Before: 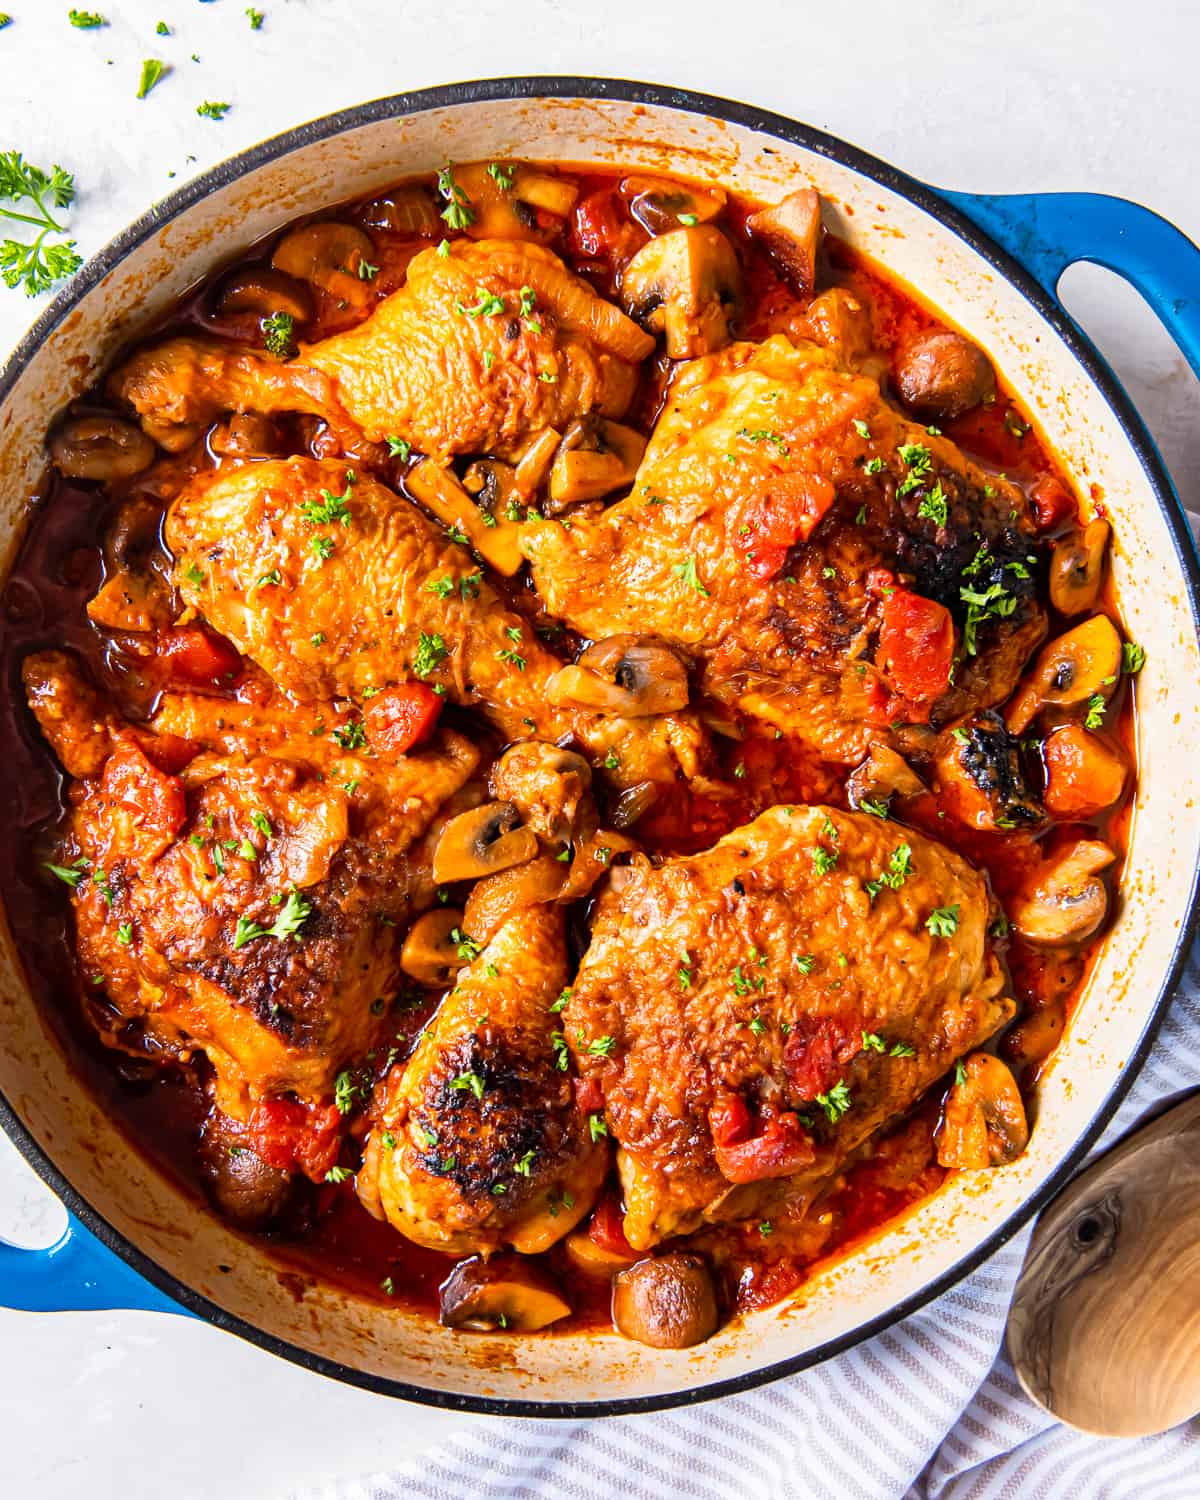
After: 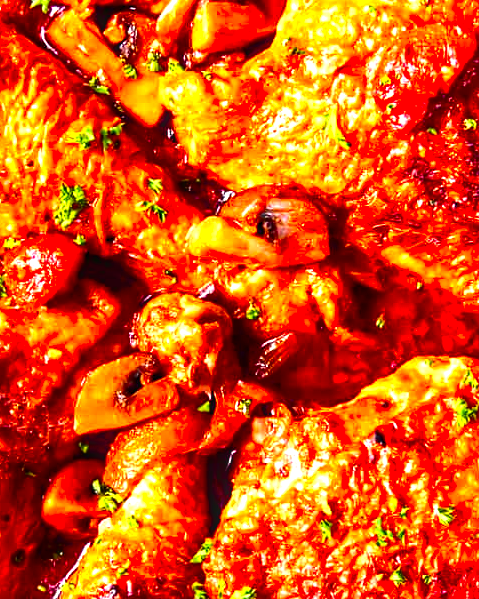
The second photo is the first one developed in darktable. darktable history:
local contrast: highlights 61%, detail 143%, midtone range 0.428
tone curve: curves: ch0 [(0, 0) (0.106, 0.026) (0.275, 0.155) (0.392, 0.314) (0.513, 0.481) (0.657, 0.667) (1, 1)]; ch1 [(0, 0) (0.5, 0.511) (0.536, 0.579) (0.587, 0.69) (1, 1)]; ch2 [(0, 0) (0.5, 0.5) (0.55, 0.552) (0.625, 0.699) (1, 1)], color space Lab, independent channels, preserve colors none
levels: levels [0, 0.394, 0.787]
crop: left 30%, top 30%, right 30%, bottom 30%
sharpen: amount 0.2
